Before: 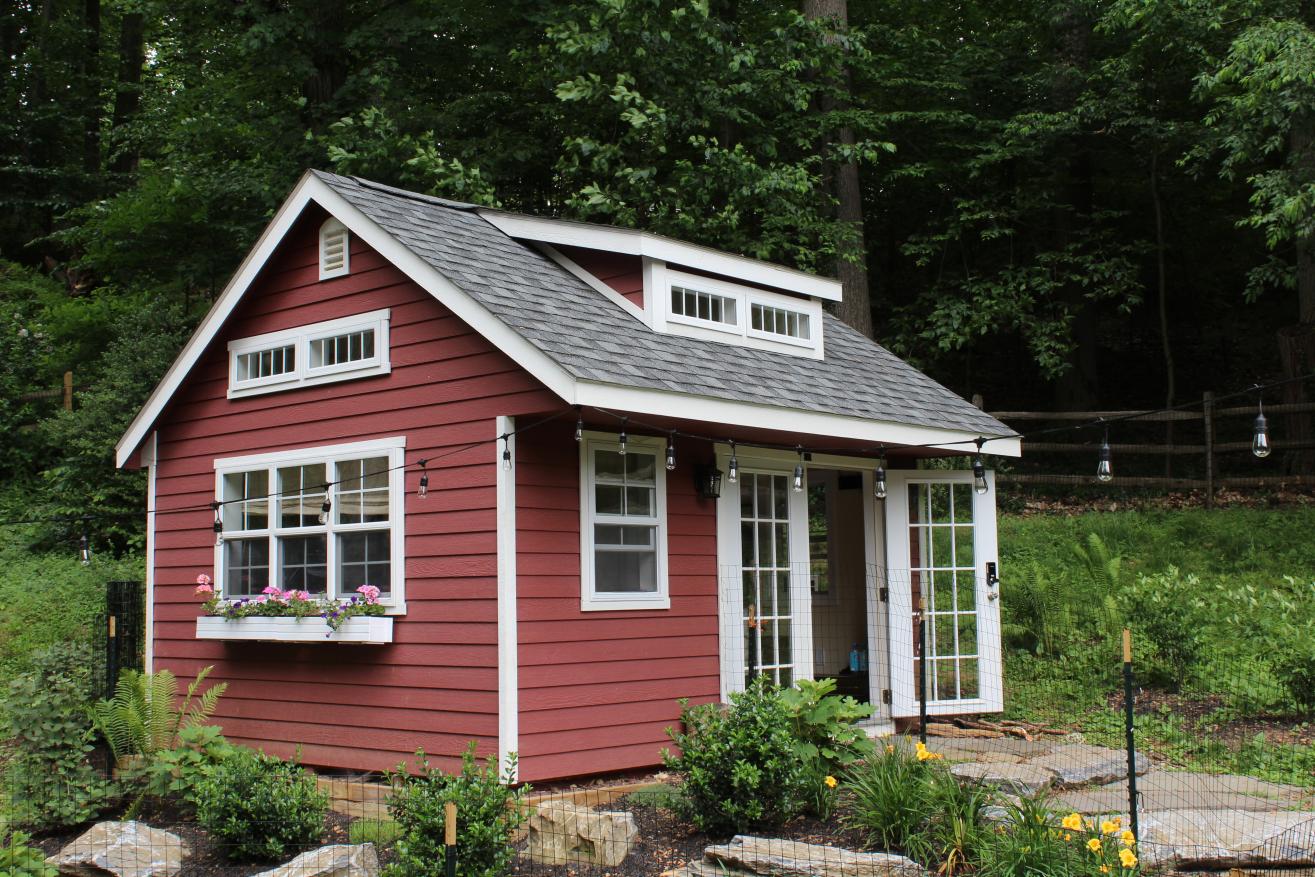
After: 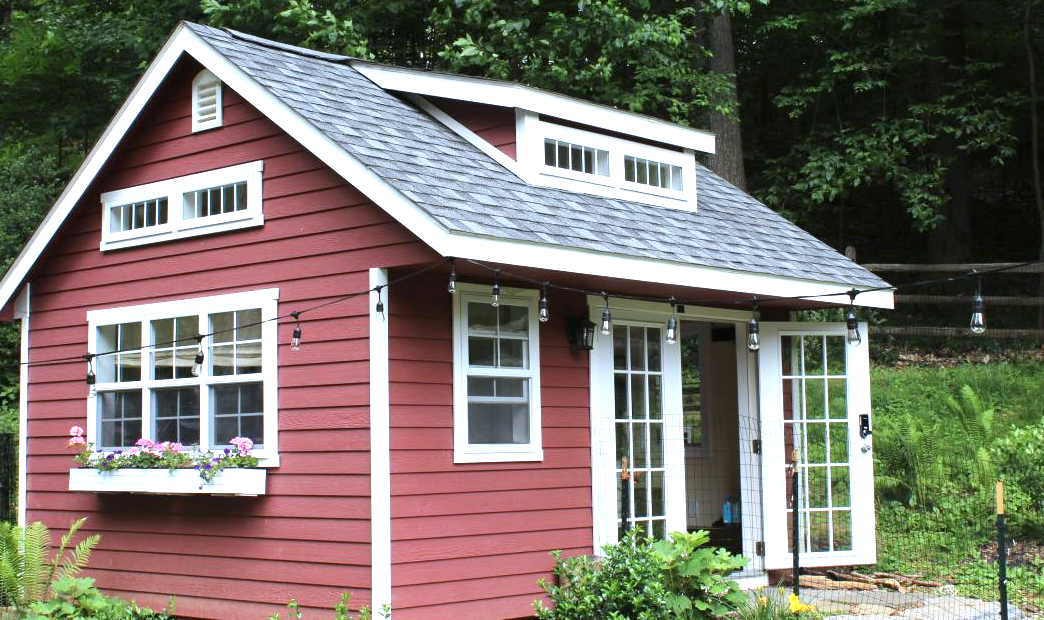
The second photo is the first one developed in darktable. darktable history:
white balance: red 0.924, blue 1.095
exposure: black level correction 0, exposure 1 EV, compensate exposure bias true, compensate highlight preservation false
crop: left 9.712%, top 16.928%, right 10.845%, bottom 12.332%
